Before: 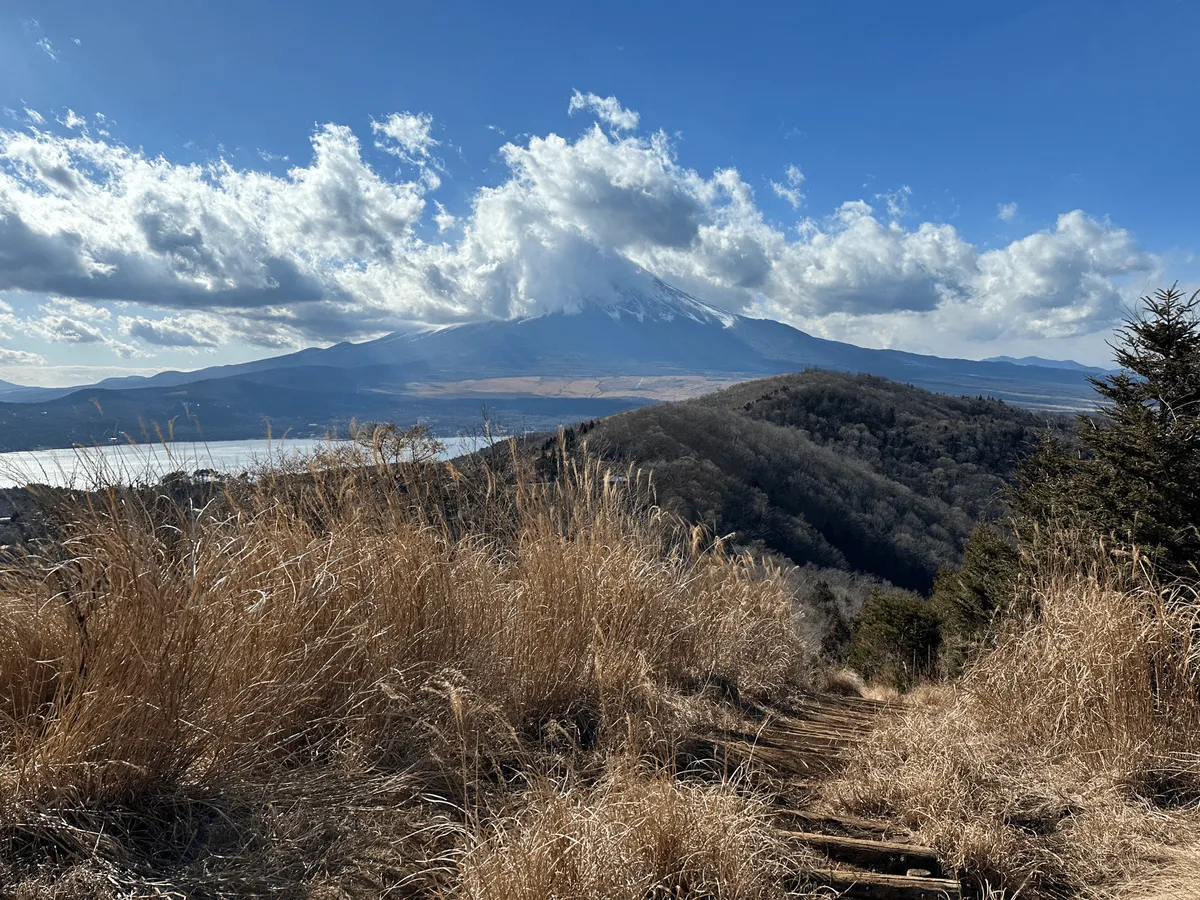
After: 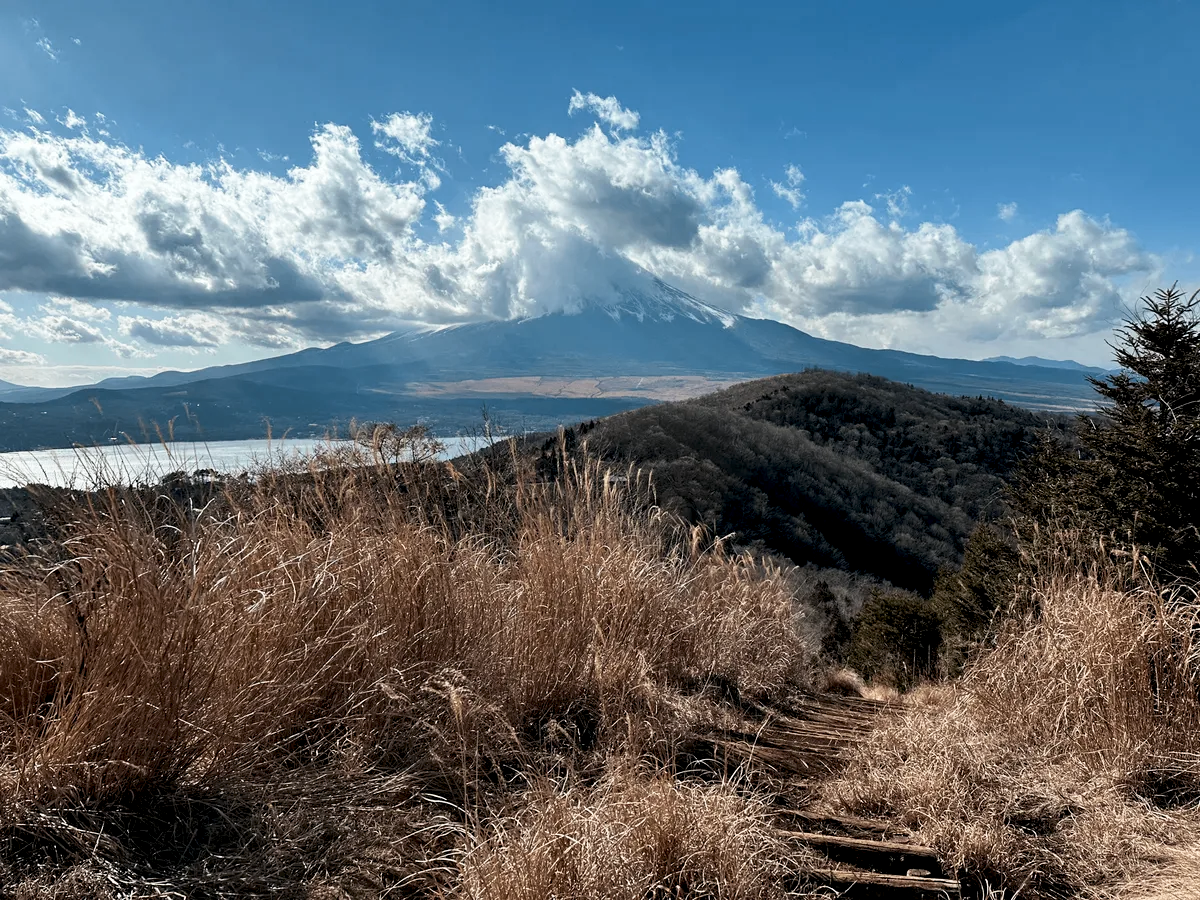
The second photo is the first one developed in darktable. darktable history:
tone curve: curves: ch0 [(0, 0) (0.003, 0.003) (0.011, 0.012) (0.025, 0.026) (0.044, 0.046) (0.069, 0.072) (0.1, 0.104) (0.136, 0.141) (0.177, 0.185) (0.224, 0.234) (0.277, 0.289) (0.335, 0.349) (0.399, 0.415) (0.468, 0.488) (0.543, 0.566) (0.623, 0.649) (0.709, 0.739) (0.801, 0.834) (0.898, 0.923) (1, 1)], preserve colors none
color look up table: target L [74.04, 65.57, 46.91, 31.69, 100, 65.59, 63.25, 57.78, 50.06, 40.54, 27.7, 53.89, 53.17, 37.24, 23.15, 24.62, 85.73, 76.38, 65.23, 64.86, 49.13, 45.72, 45.91, 24.3, 0 ×25], target a [1.295, -16.9, -36.88, -11.83, -0.001, 14.25, 15.91, 30.76, 42.65, 46.88, 13.01, 1.498, 38.94, -1.144, 17.13, 5.522, -1.247, -2.192, -27.78, -2.635, -22.21, -2.579, -8.873, -2.837, 0 ×25], target b [55.6, 41.76, 23.6, 14.83, 0.007, 50.48, 9.088, 42.26, 14.27, 25.26, 10.8, -21.17, -10.05, -38.65, -16.24, -42.73, -1.616, -2.323, -8.057, -3.291, -25.14, -2.752, -22.77, -2.785, 0 ×25], num patches 24
